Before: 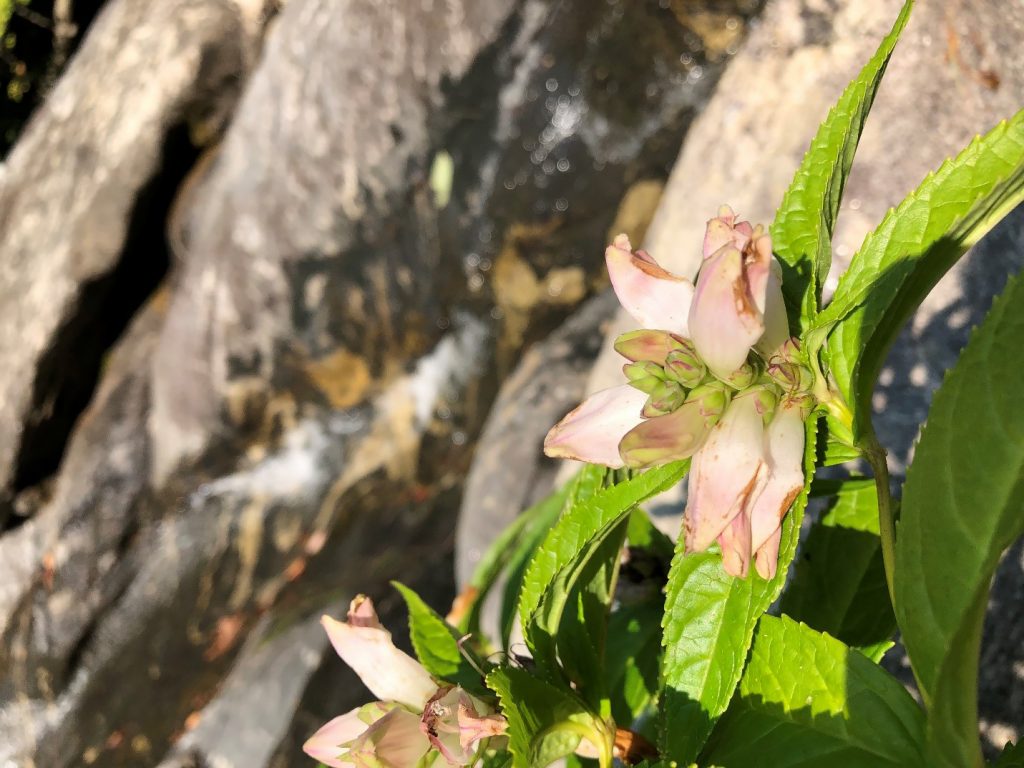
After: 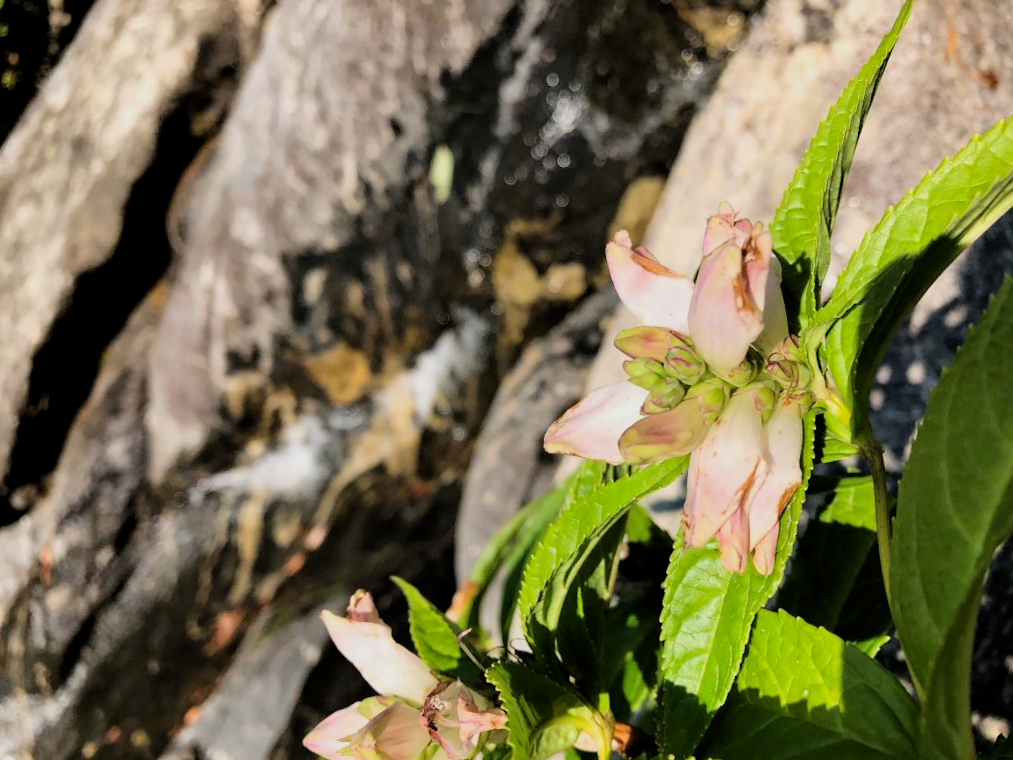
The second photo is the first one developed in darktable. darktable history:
filmic rgb: black relative exposure -5 EV, white relative exposure 3.5 EV, hardness 3.19, contrast 1.2, highlights saturation mix -30%
haze removal: compatibility mode true, adaptive false
rotate and perspective: rotation 0.174°, lens shift (vertical) 0.013, lens shift (horizontal) 0.019, shear 0.001, automatic cropping original format, crop left 0.007, crop right 0.991, crop top 0.016, crop bottom 0.997
